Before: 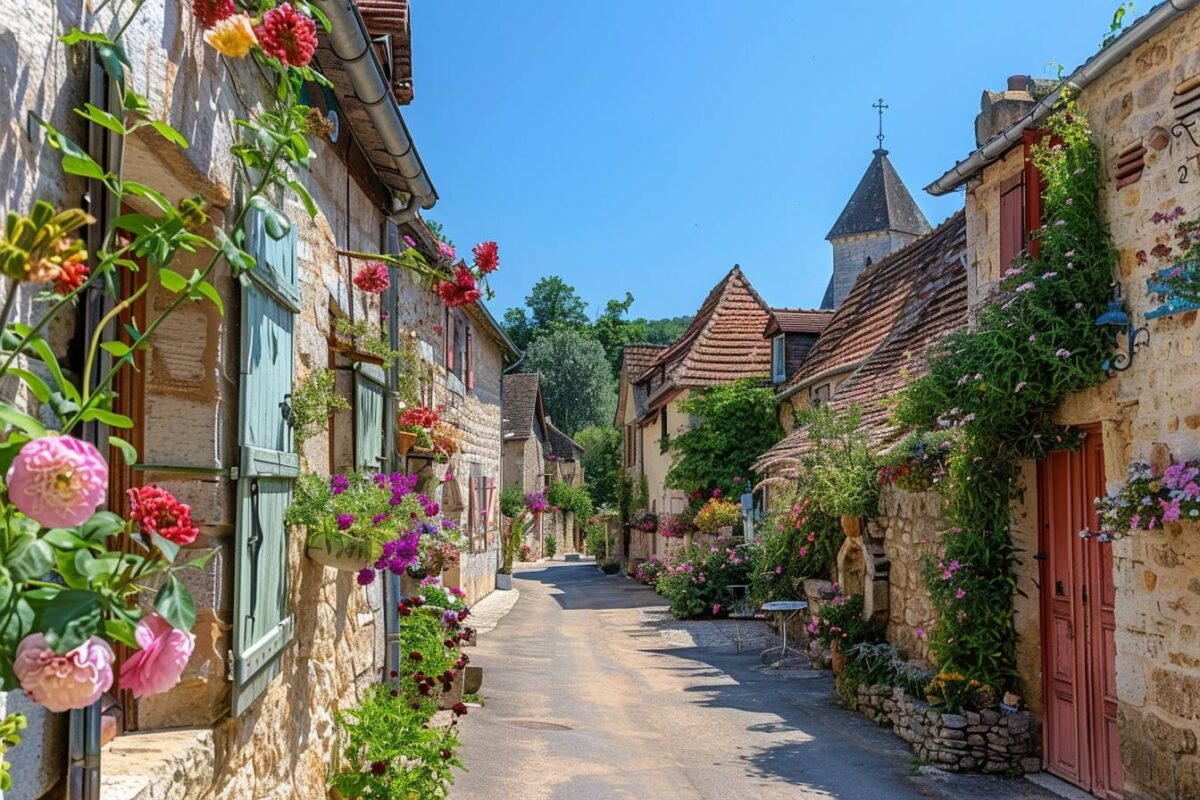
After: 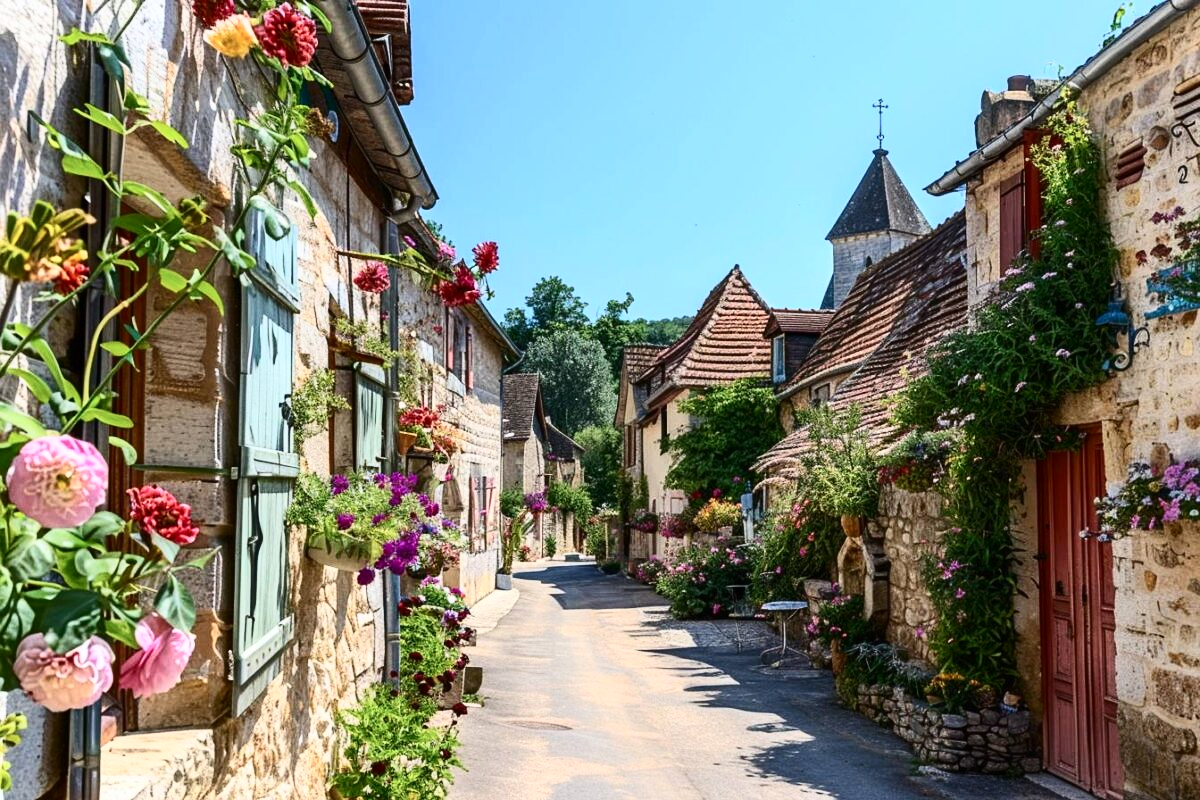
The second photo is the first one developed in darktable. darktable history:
contrast brightness saturation: contrast 0.391, brightness 0.109
